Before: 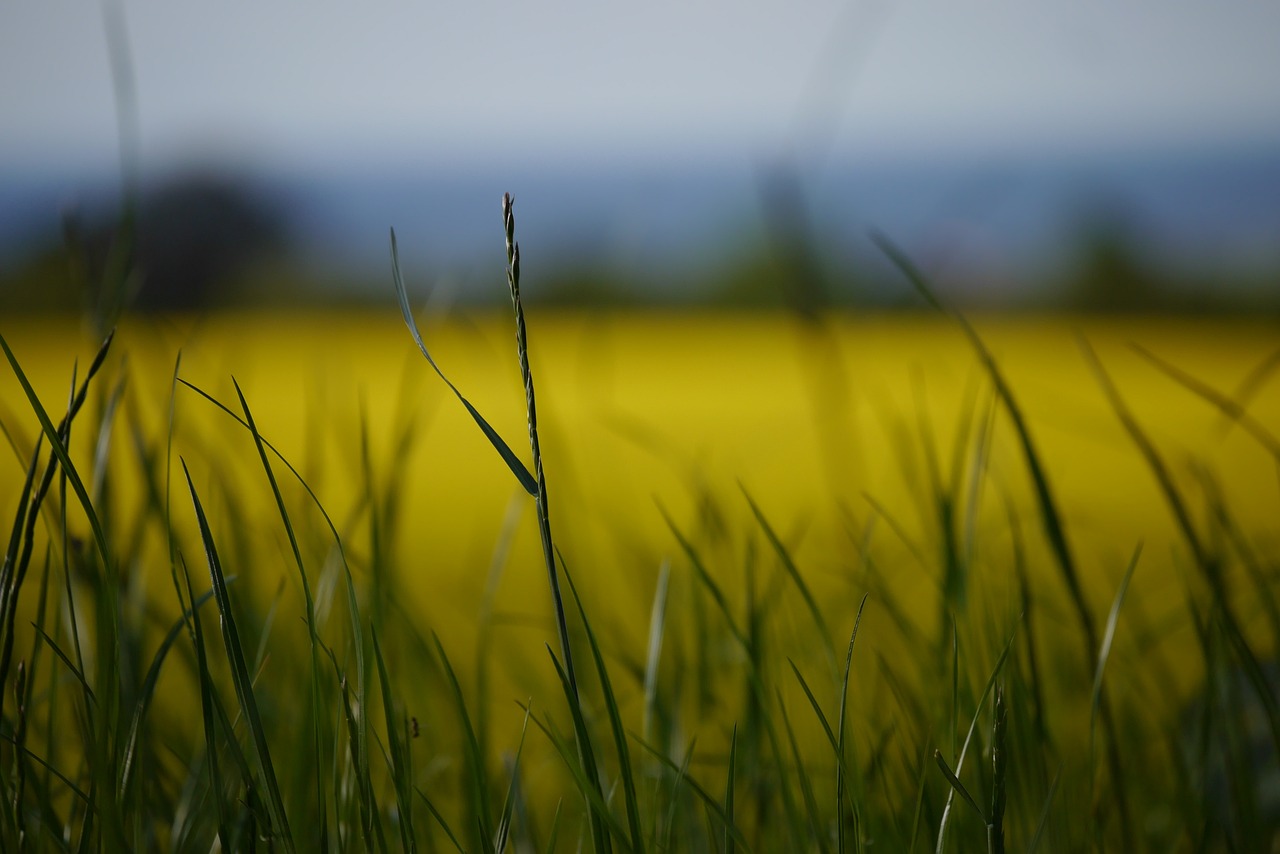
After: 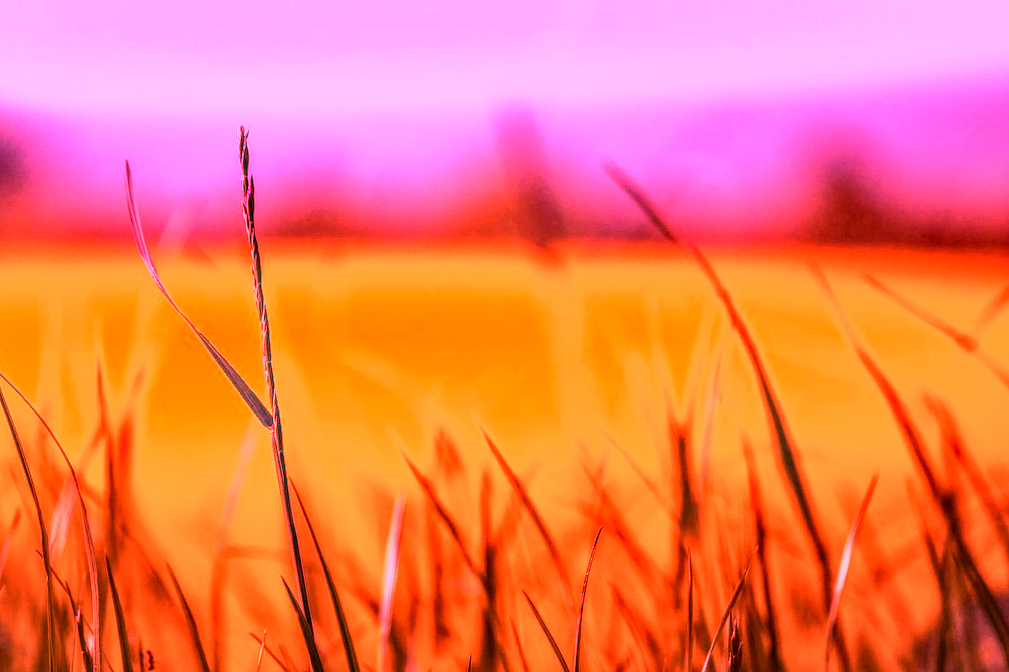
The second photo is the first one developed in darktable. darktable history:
exposure: compensate highlight preservation false
white balance: red 4.26, blue 1.802
crop and rotate: left 20.74%, top 7.912%, right 0.375%, bottom 13.378%
local contrast: detail 160%
